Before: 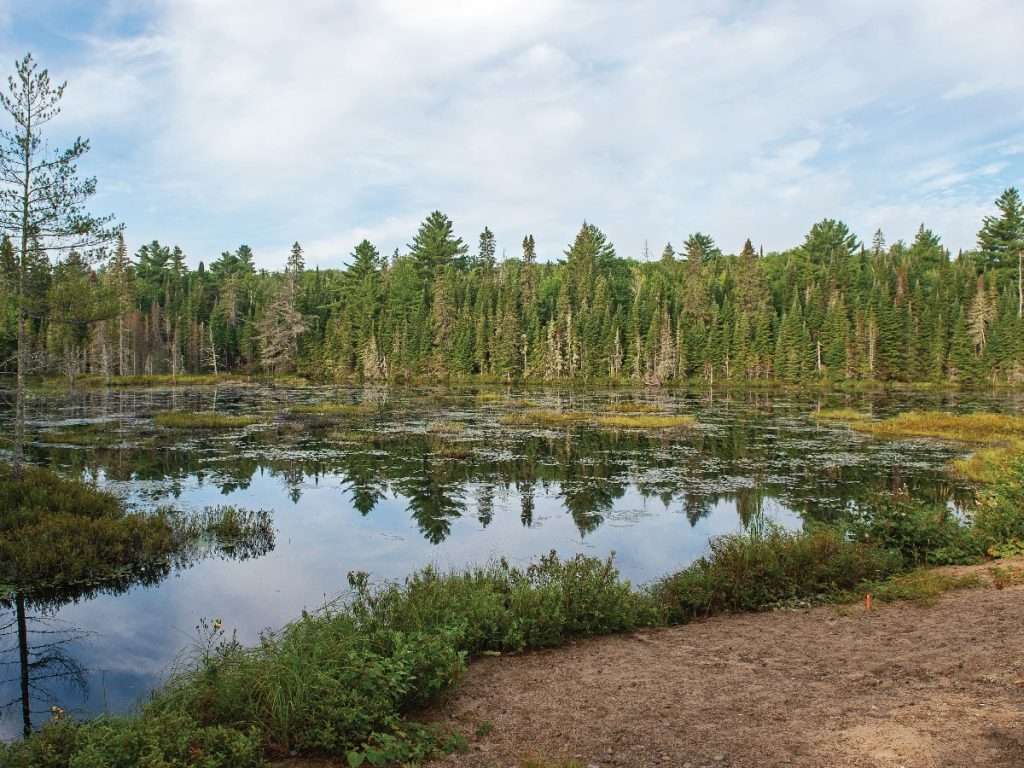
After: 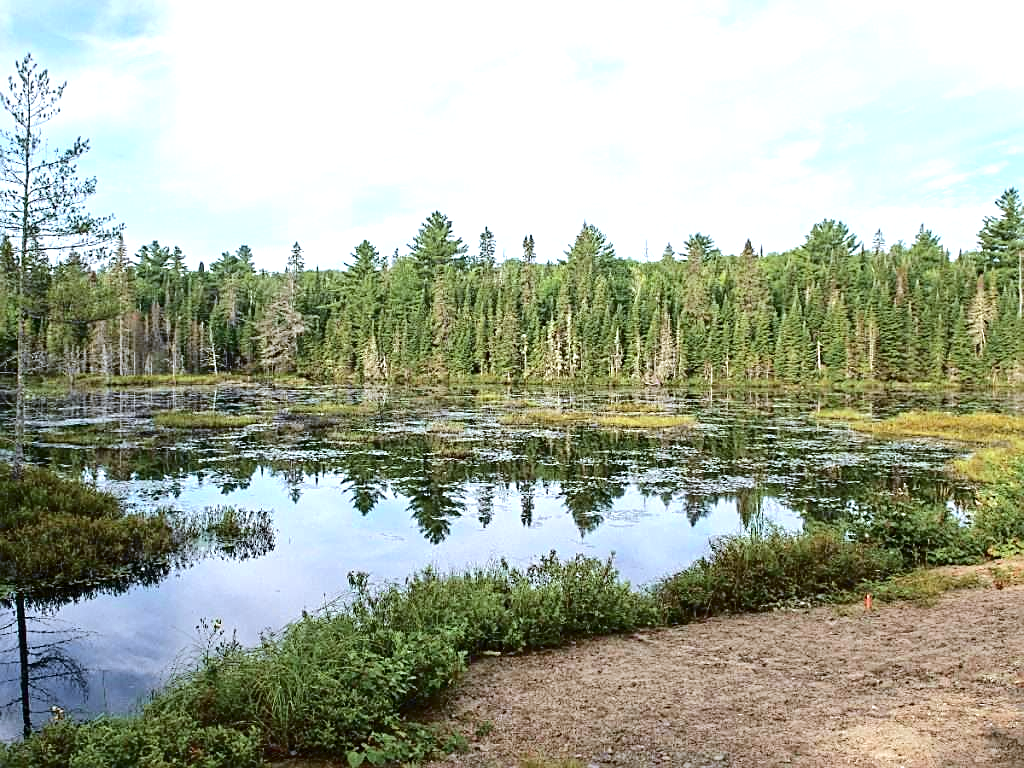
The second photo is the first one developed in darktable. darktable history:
white balance: red 0.926, green 1.003, blue 1.133
tone curve: curves: ch0 [(0.003, 0) (0.066, 0.031) (0.16, 0.089) (0.269, 0.218) (0.395, 0.408) (0.517, 0.56) (0.684, 0.734) (0.791, 0.814) (1, 1)]; ch1 [(0, 0) (0.164, 0.115) (0.337, 0.332) (0.39, 0.398) (0.464, 0.461) (0.501, 0.5) (0.507, 0.5) (0.534, 0.532) (0.577, 0.59) (0.652, 0.681) (0.733, 0.764) (0.819, 0.823) (1, 1)]; ch2 [(0, 0) (0.337, 0.382) (0.464, 0.476) (0.501, 0.5) (0.527, 0.54) (0.551, 0.565) (0.628, 0.632) (0.689, 0.686) (1, 1)], color space Lab, independent channels, preserve colors none
exposure: exposure 0.766 EV, compensate highlight preservation false
sharpen: on, module defaults
